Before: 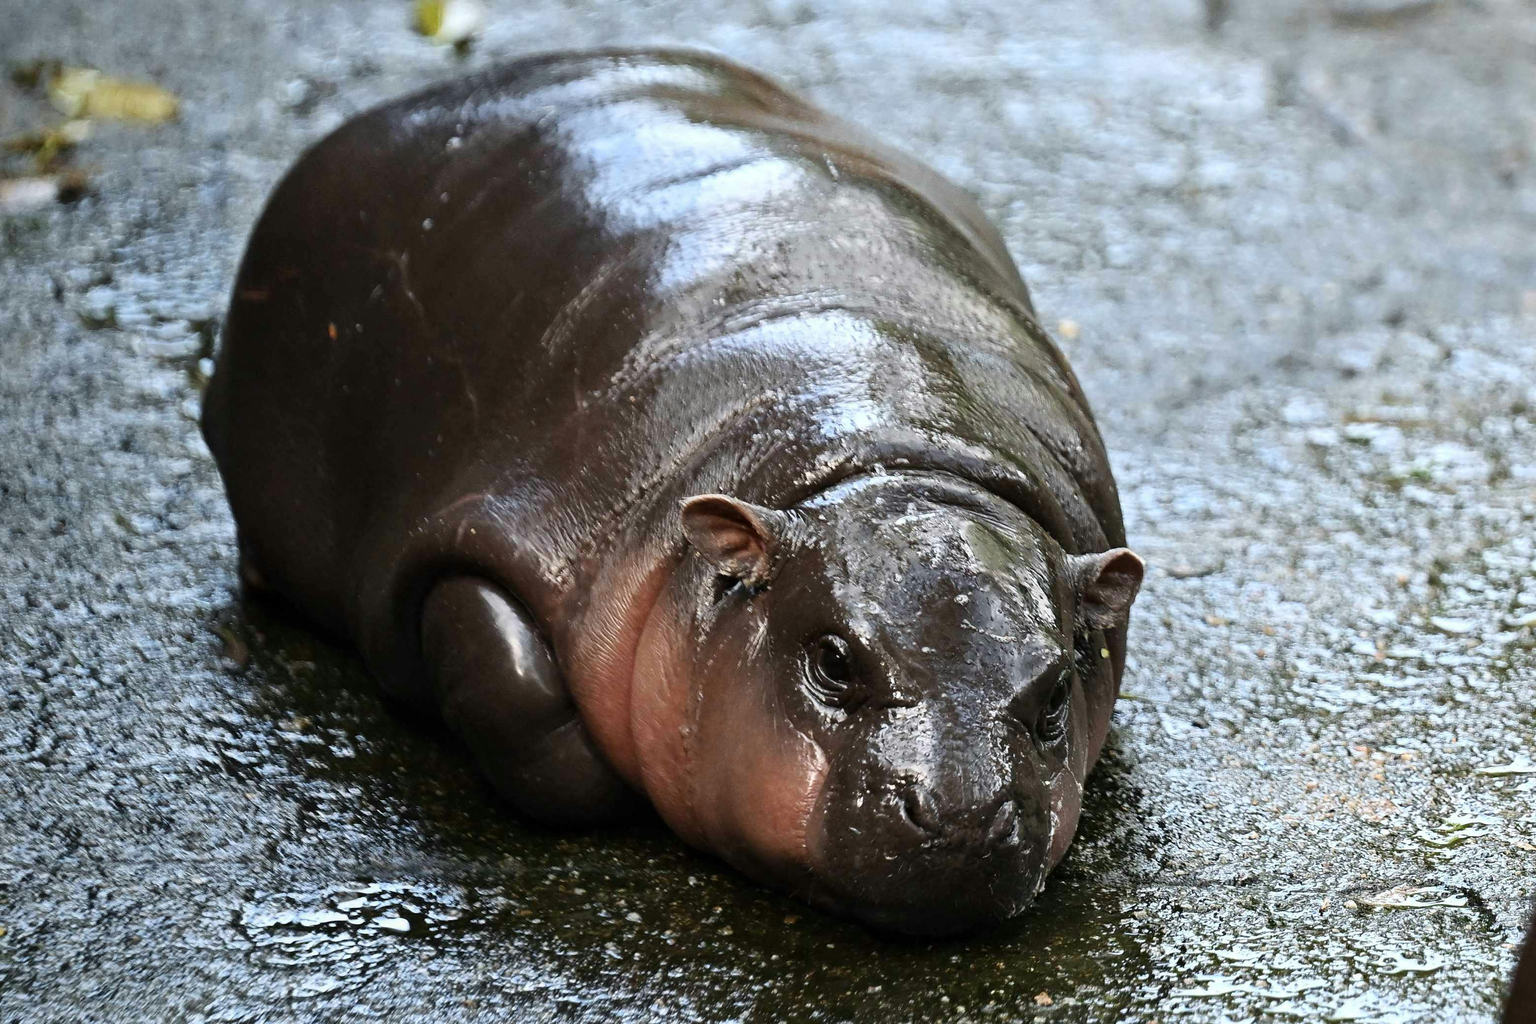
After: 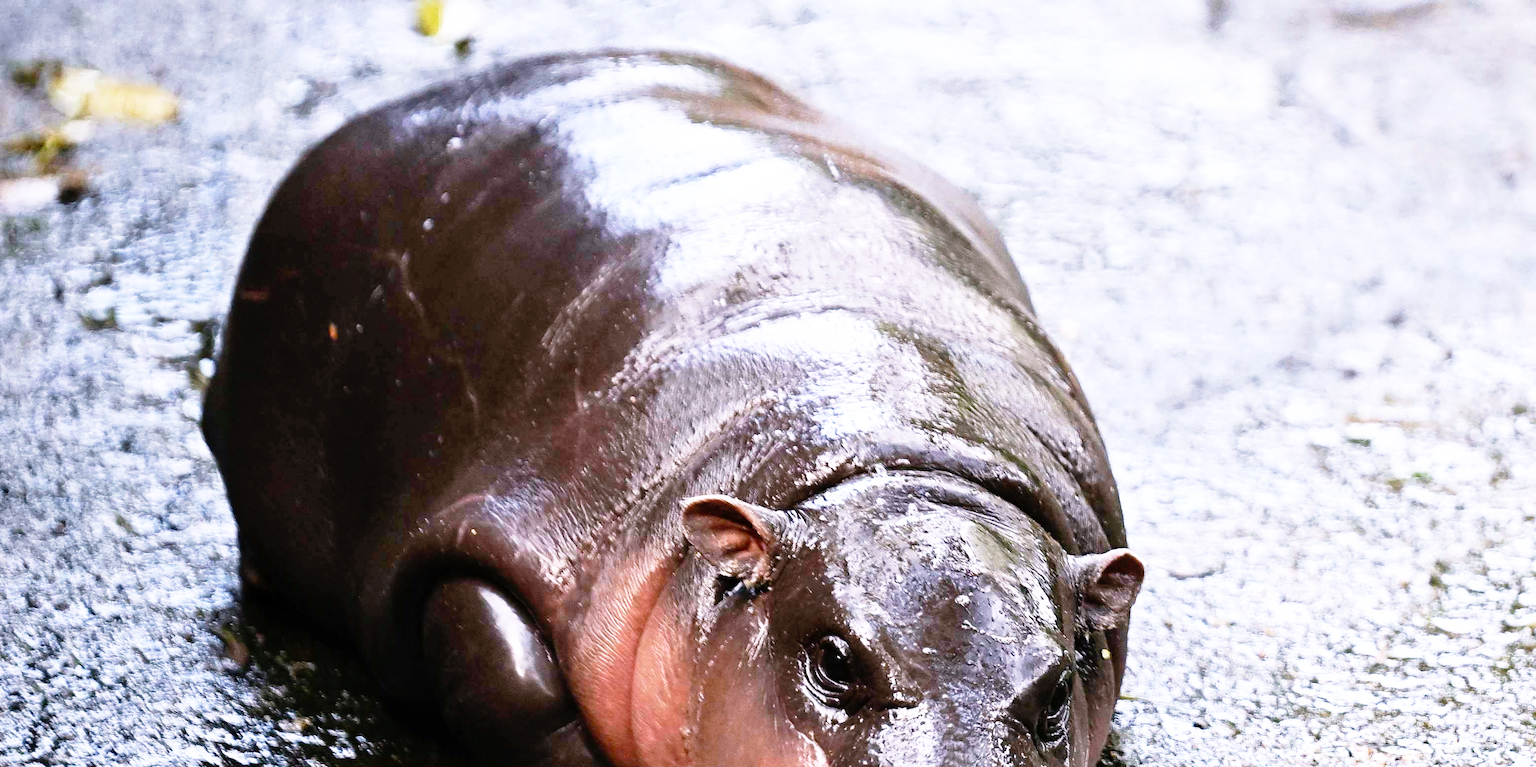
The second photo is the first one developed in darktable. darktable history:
base curve: curves: ch0 [(0, 0) (0.012, 0.01) (0.073, 0.168) (0.31, 0.711) (0.645, 0.957) (1, 1)], preserve colors none
crop: bottom 24.967%
white balance: red 1.066, blue 1.119
